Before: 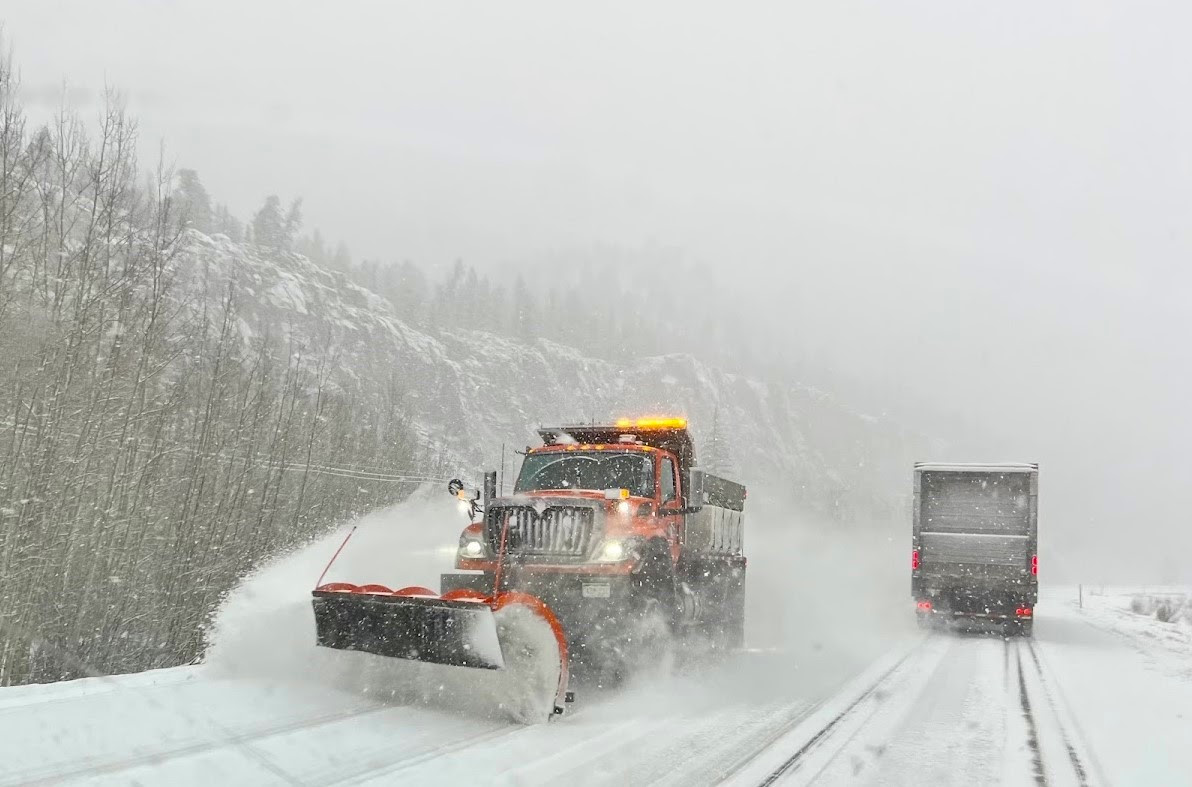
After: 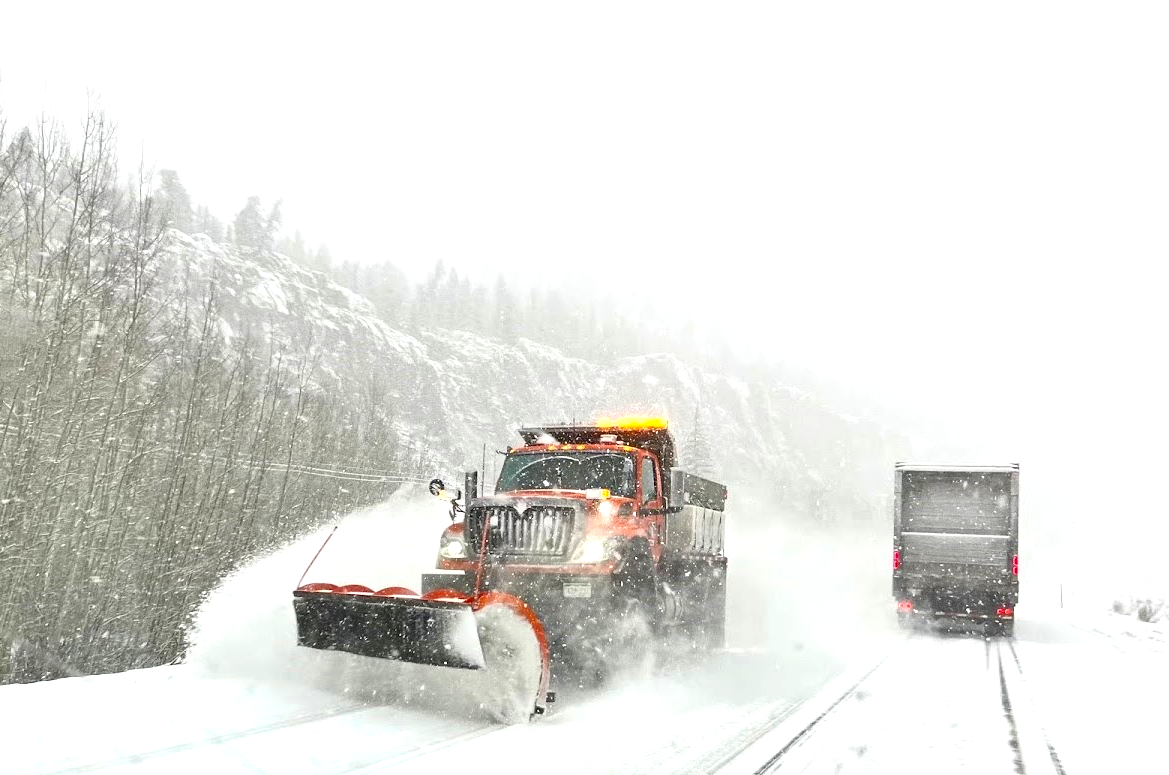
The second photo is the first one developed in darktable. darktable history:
contrast brightness saturation: contrast 0.066, brightness -0.132, saturation 0.048
exposure: black level correction 0, exposure 0.697 EV, compensate highlight preservation false
crop: left 1.652%, right 0.274%, bottom 1.492%
